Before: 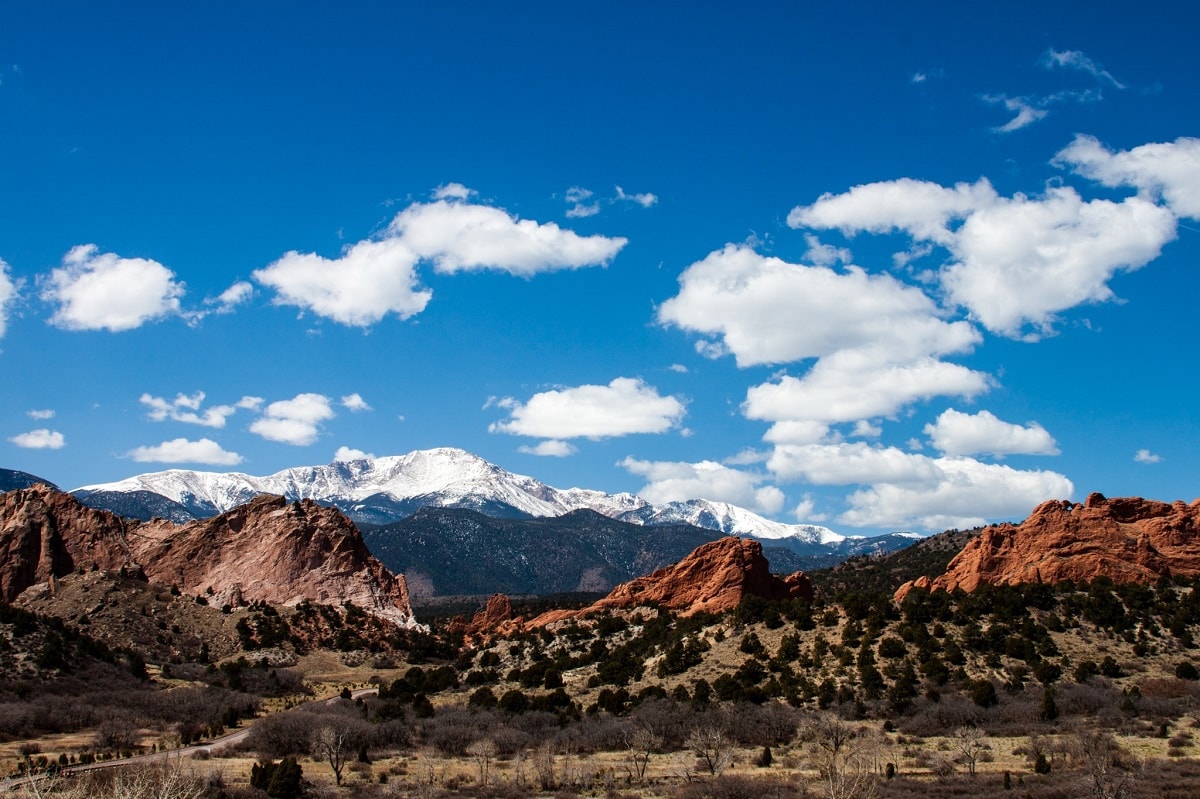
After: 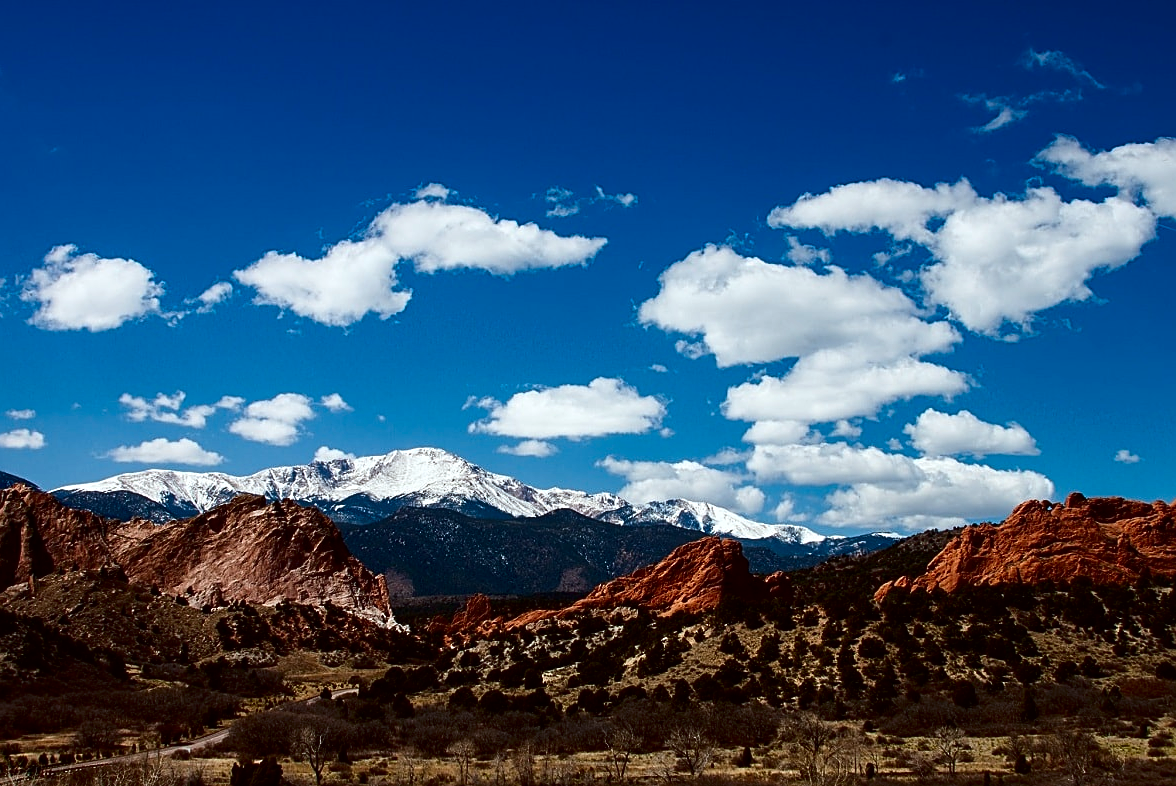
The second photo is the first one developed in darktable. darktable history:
sharpen: on, module defaults
crop: left 1.707%, right 0.288%, bottom 1.617%
color correction: highlights a* -2.94, highlights b* -2.83, shadows a* 2.1, shadows b* 3.04
color calibration: illuminant same as pipeline (D50), adaptation XYZ, x 0.345, y 0.357, temperature 5009.64 K
contrast brightness saturation: contrast 0.126, brightness -0.243, saturation 0.149
